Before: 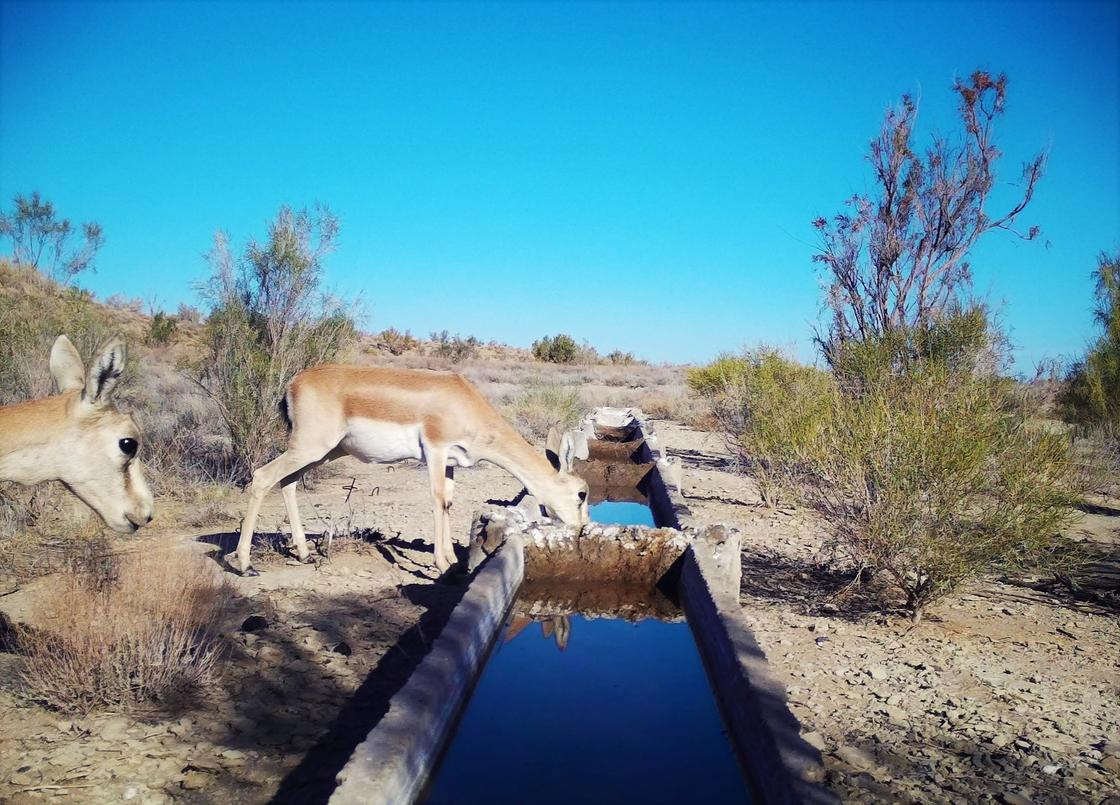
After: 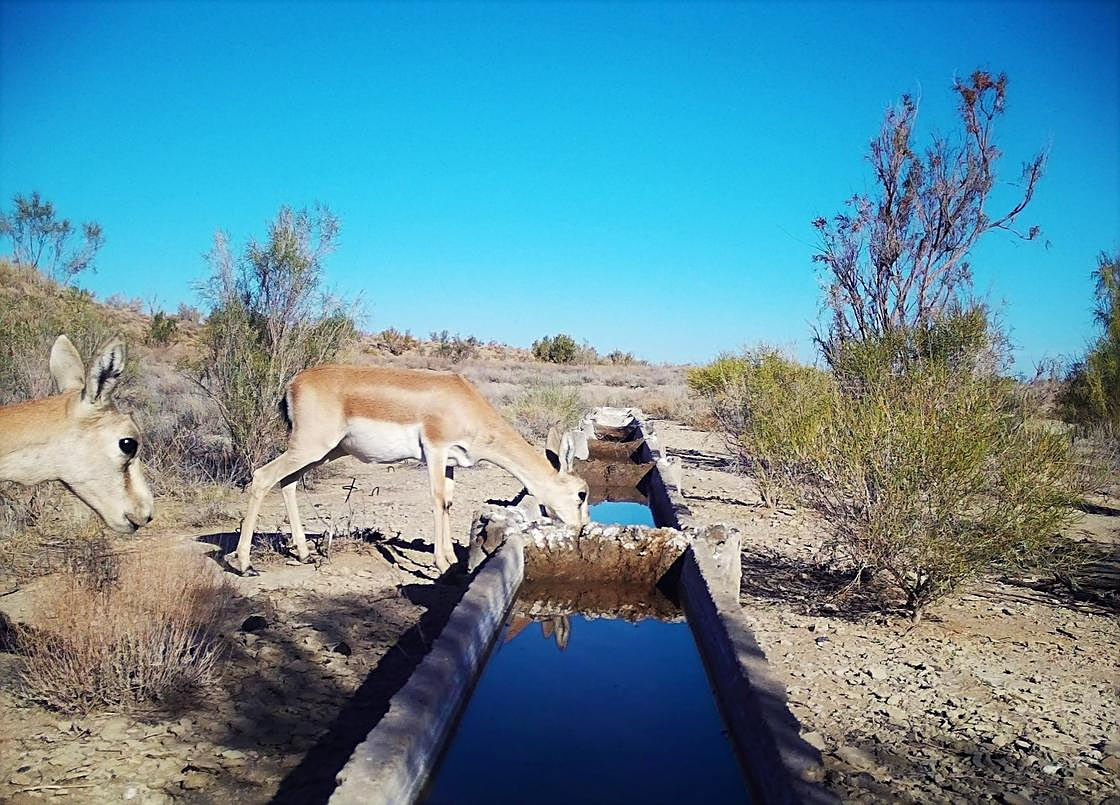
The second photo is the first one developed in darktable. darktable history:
color correction: highlights a* -0.137, highlights b* 0.137
sharpen: on, module defaults
